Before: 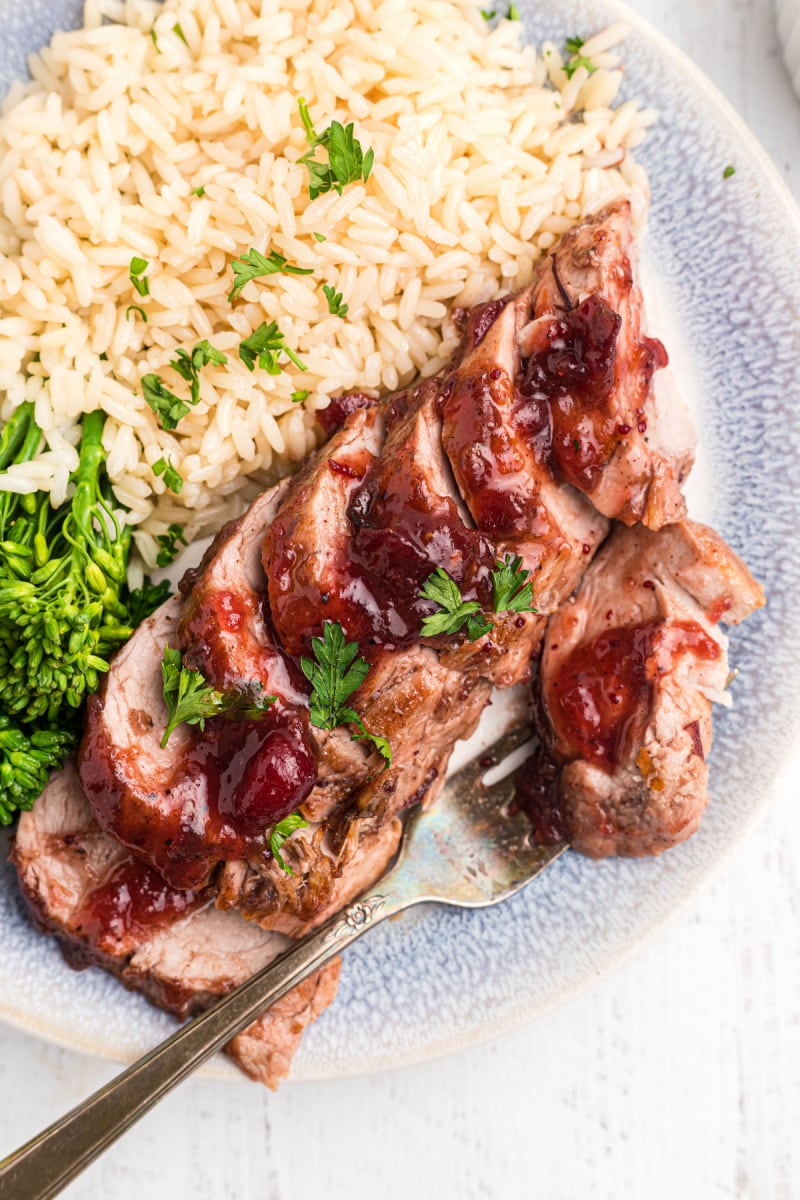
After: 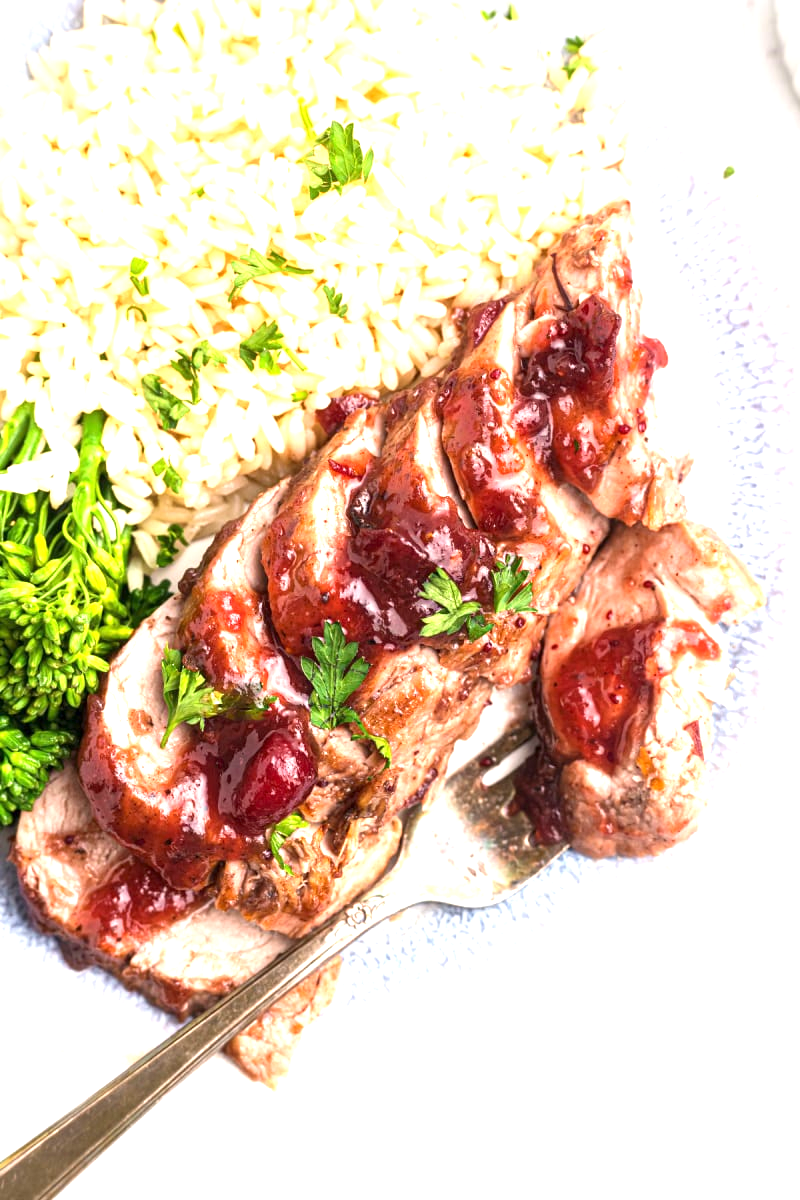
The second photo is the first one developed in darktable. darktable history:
exposure: exposure 1.157 EV, compensate exposure bias true, compensate highlight preservation false
